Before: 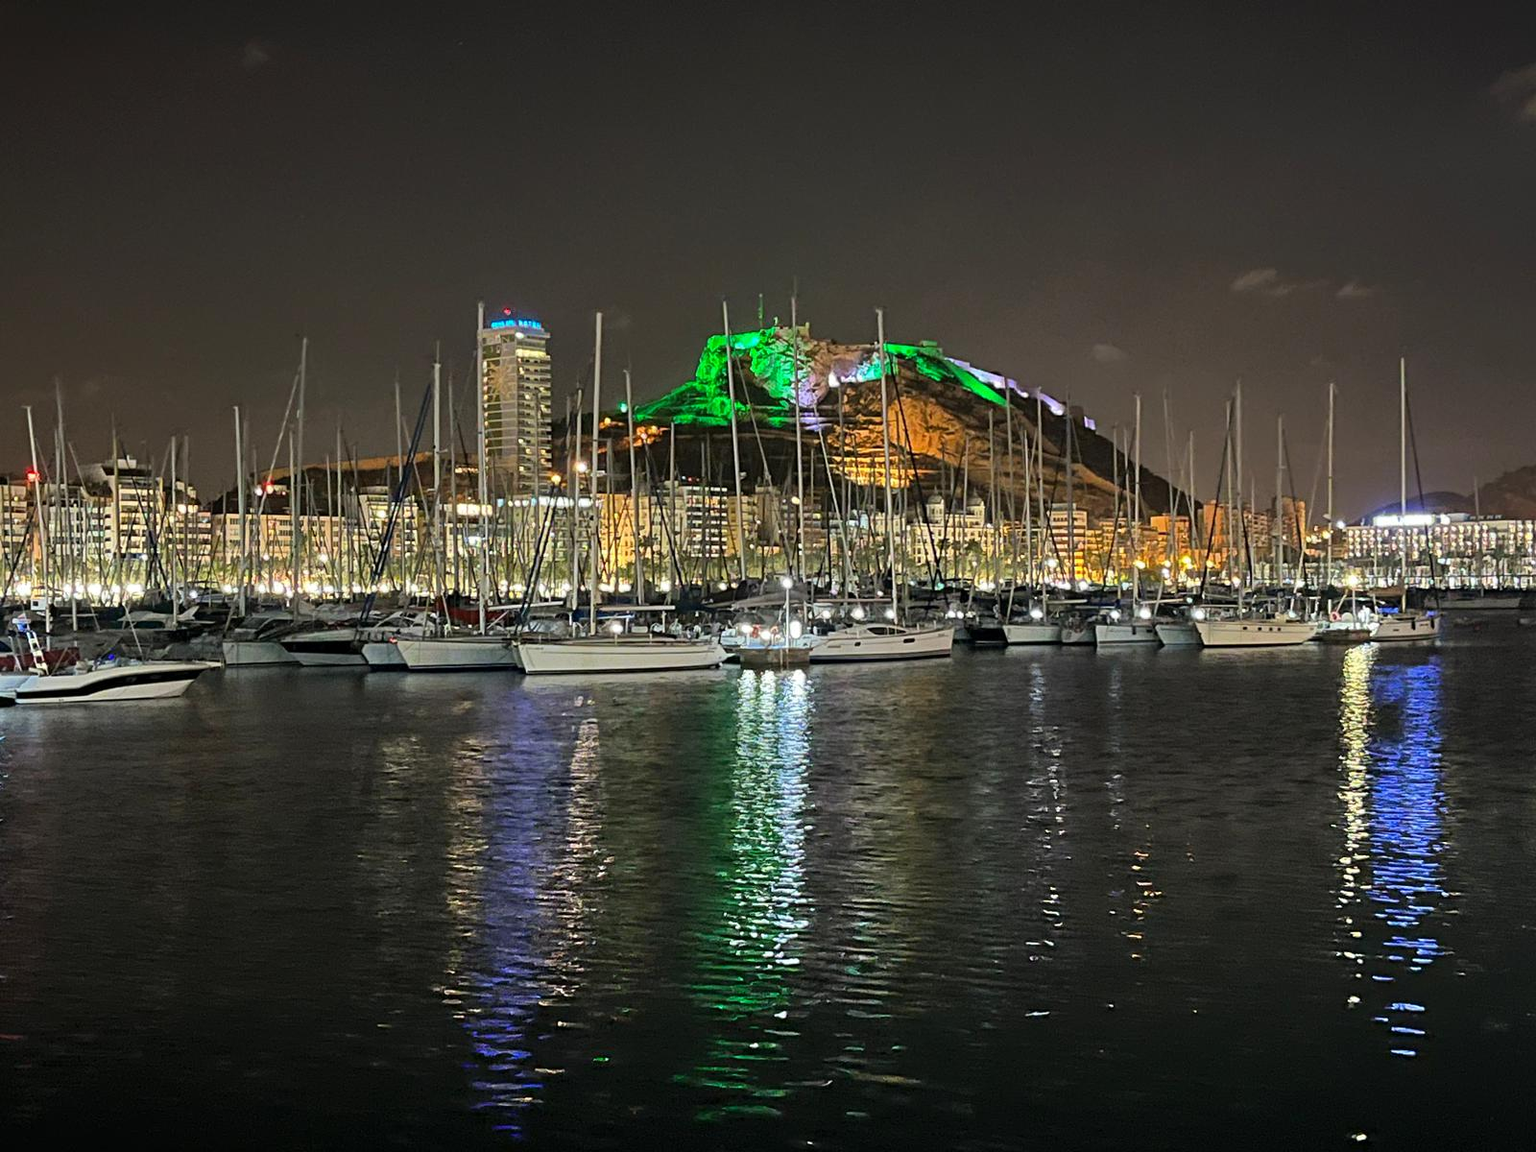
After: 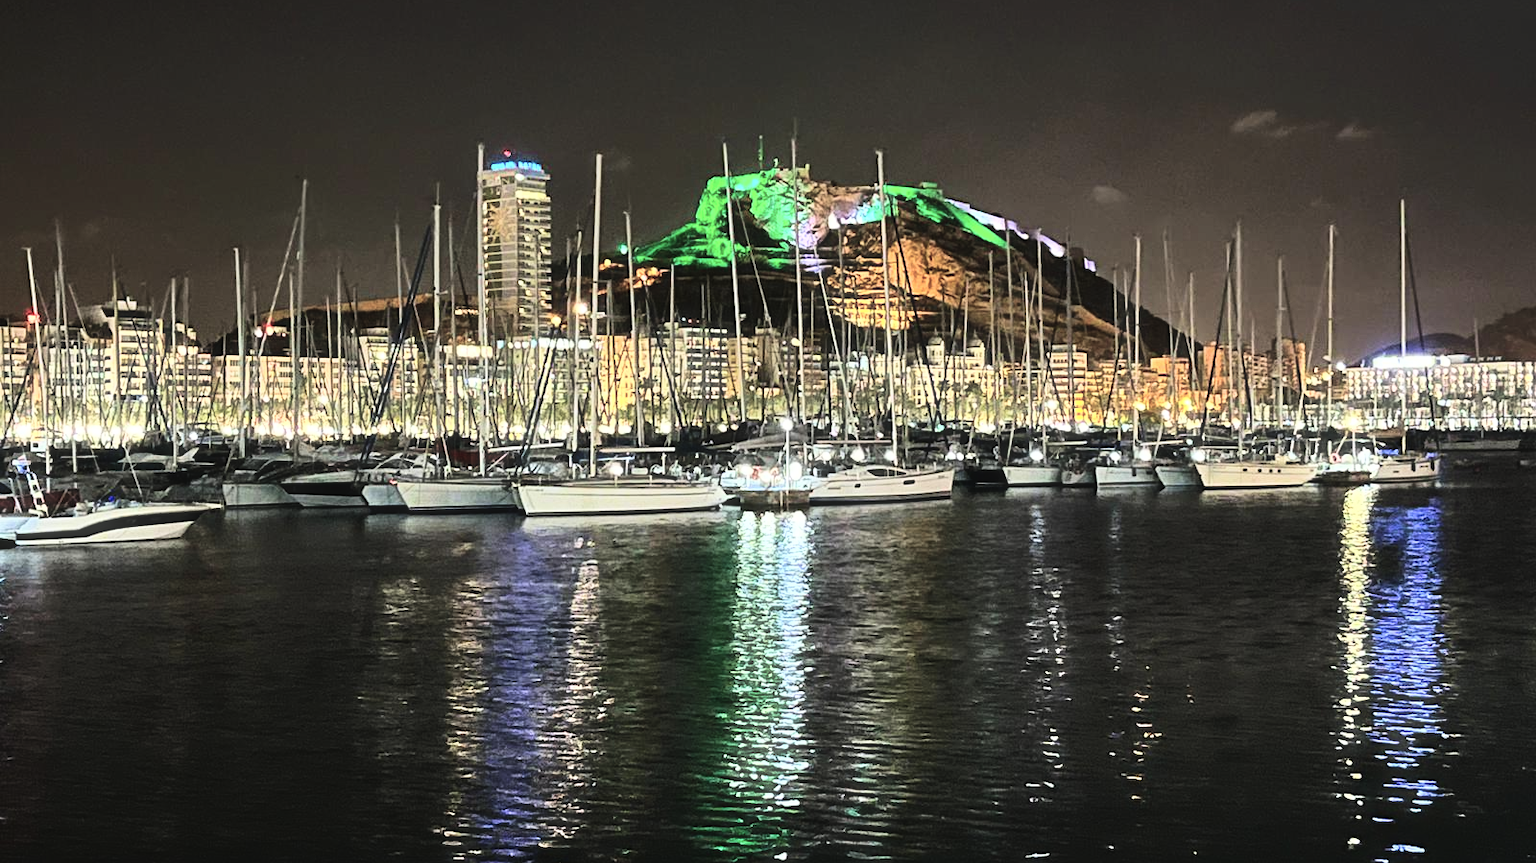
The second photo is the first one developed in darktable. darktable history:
exposure: black level correction -0.028, compensate exposure bias true, compensate highlight preservation false
crop: top 13.756%, bottom 11.274%
haze removal: strength -0.097, adaptive false
velvia: on, module defaults
tone curve: curves: ch0 [(0, 0) (0.003, 0.002) (0.011, 0.002) (0.025, 0.002) (0.044, 0.002) (0.069, 0.002) (0.1, 0.003) (0.136, 0.008) (0.177, 0.03) (0.224, 0.058) (0.277, 0.139) (0.335, 0.233) (0.399, 0.363) (0.468, 0.506) (0.543, 0.649) (0.623, 0.781) (0.709, 0.88) (0.801, 0.956) (0.898, 0.994) (1, 1)], color space Lab, independent channels, preserve colors none
